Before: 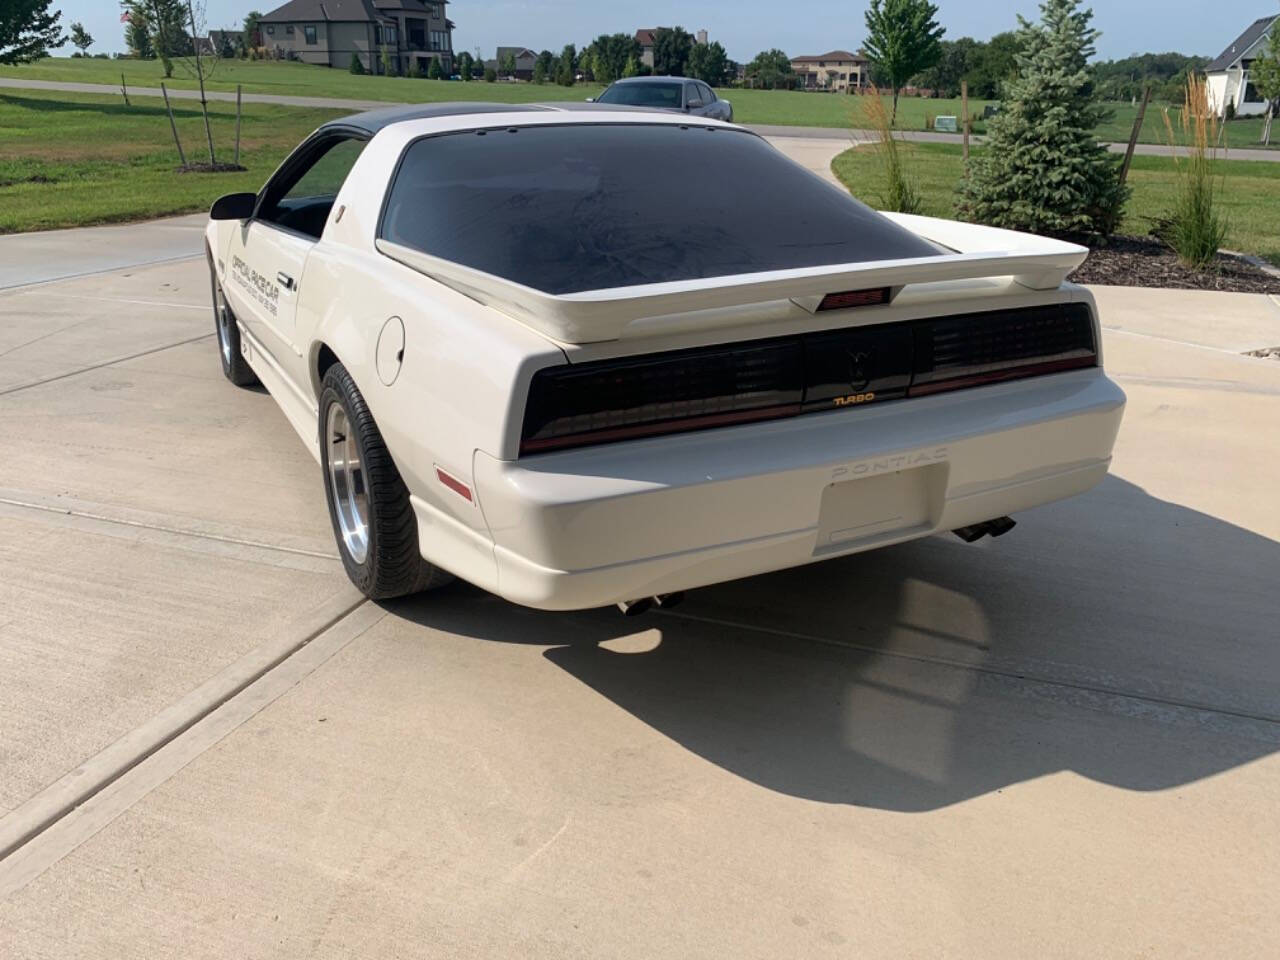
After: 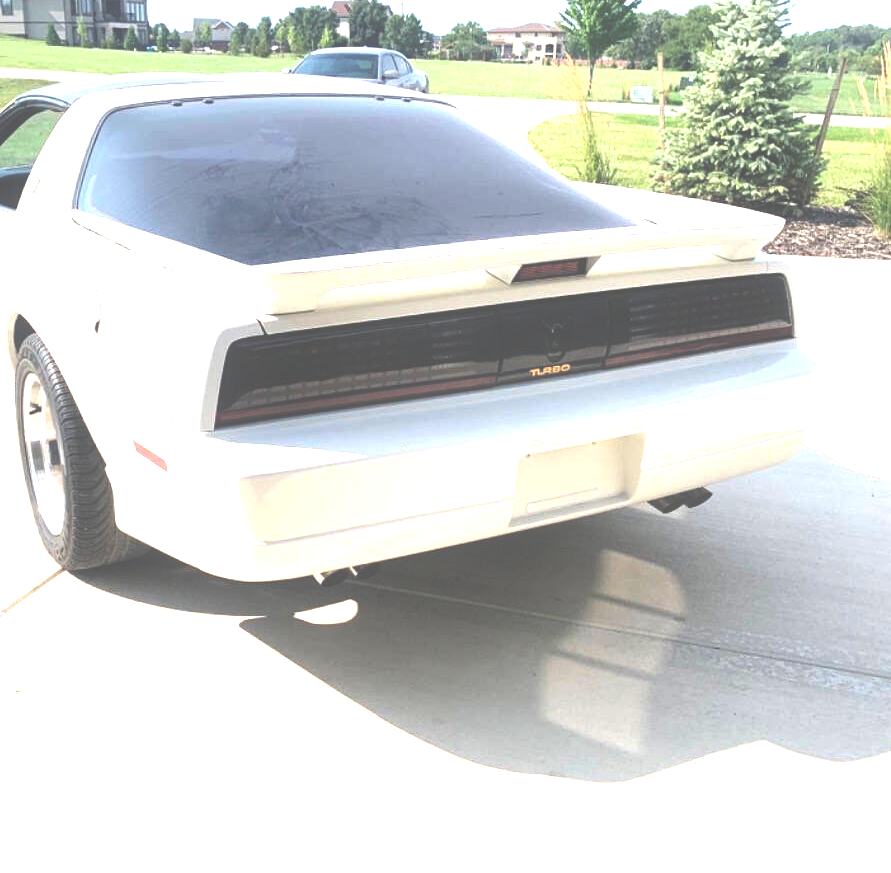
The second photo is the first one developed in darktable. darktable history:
tone equalizer: -8 EV -1.05 EV, -7 EV -1.01 EV, -6 EV -0.89 EV, -5 EV -0.596 EV, -3 EV 0.577 EV, -2 EV 0.873 EV, -1 EV 0.992 EV, +0 EV 1.06 EV
exposure: black level correction -0.023, exposure 1.395 EV, compensate highlight preservation false
crop and rotate: left 23.774%, top 3.023%, right 6.599%, bottom 6.005%
